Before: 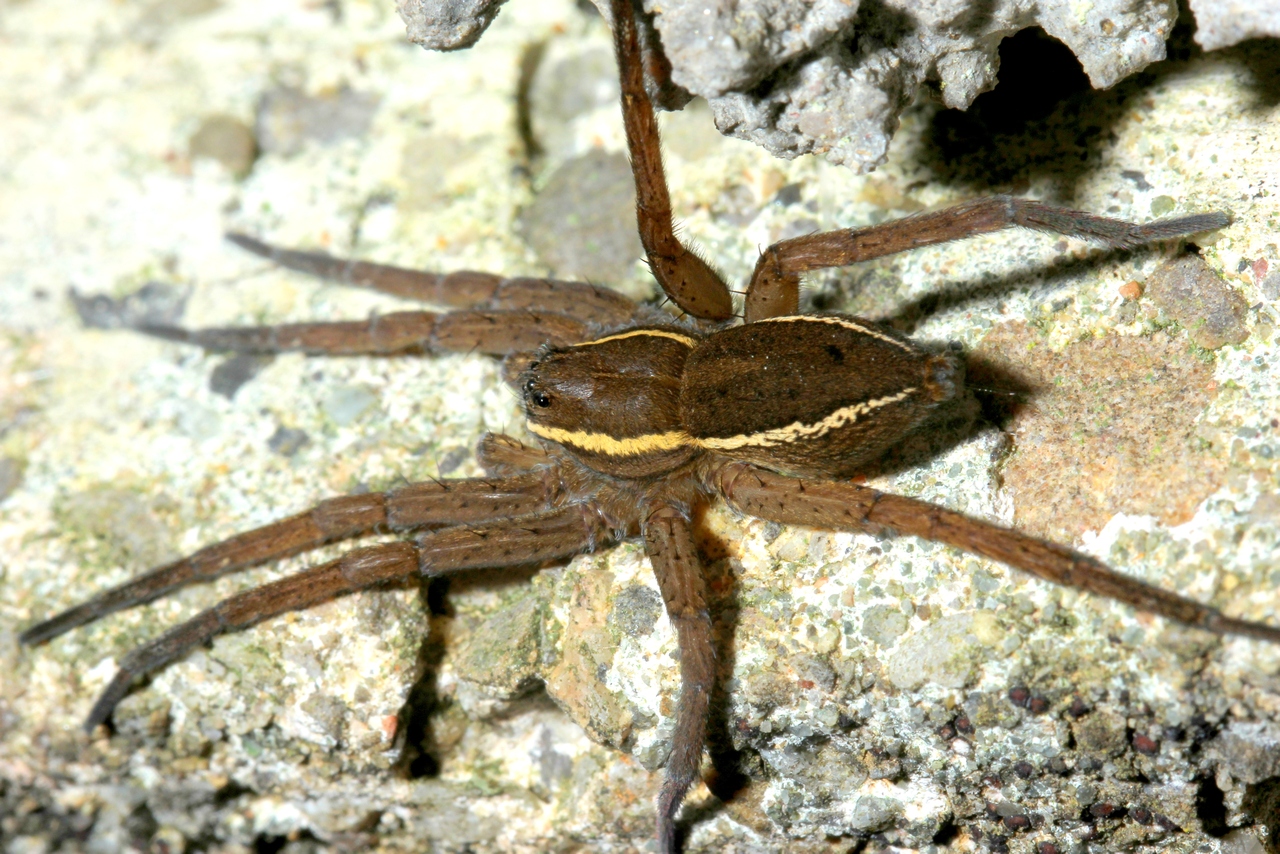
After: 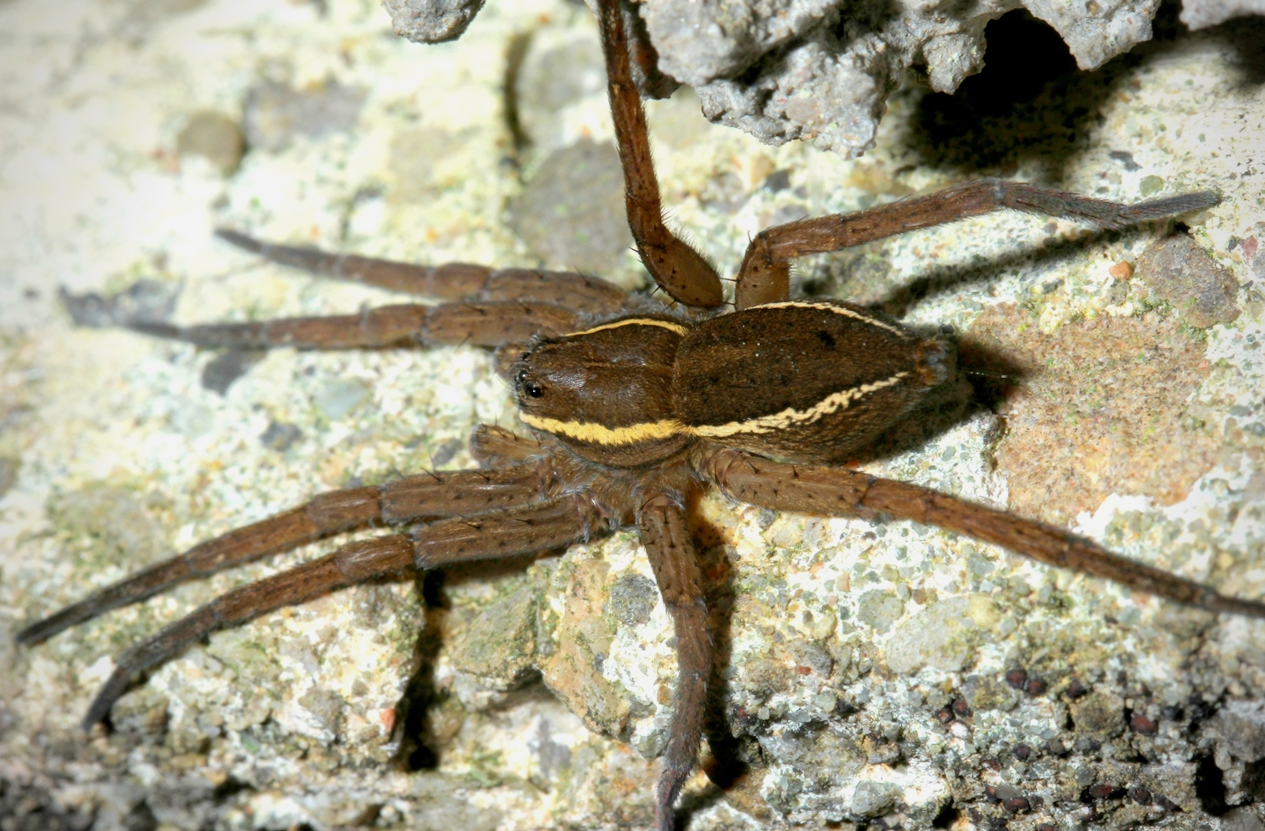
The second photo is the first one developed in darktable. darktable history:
vignetting: on, module defaults
rotate and perspective: rotation -1°, crop left 0.011, crop right 0.989, crop top 0.025, crop bottom 0.975
exposure: exposure -0.153 EV, compensate highlight preservation false
